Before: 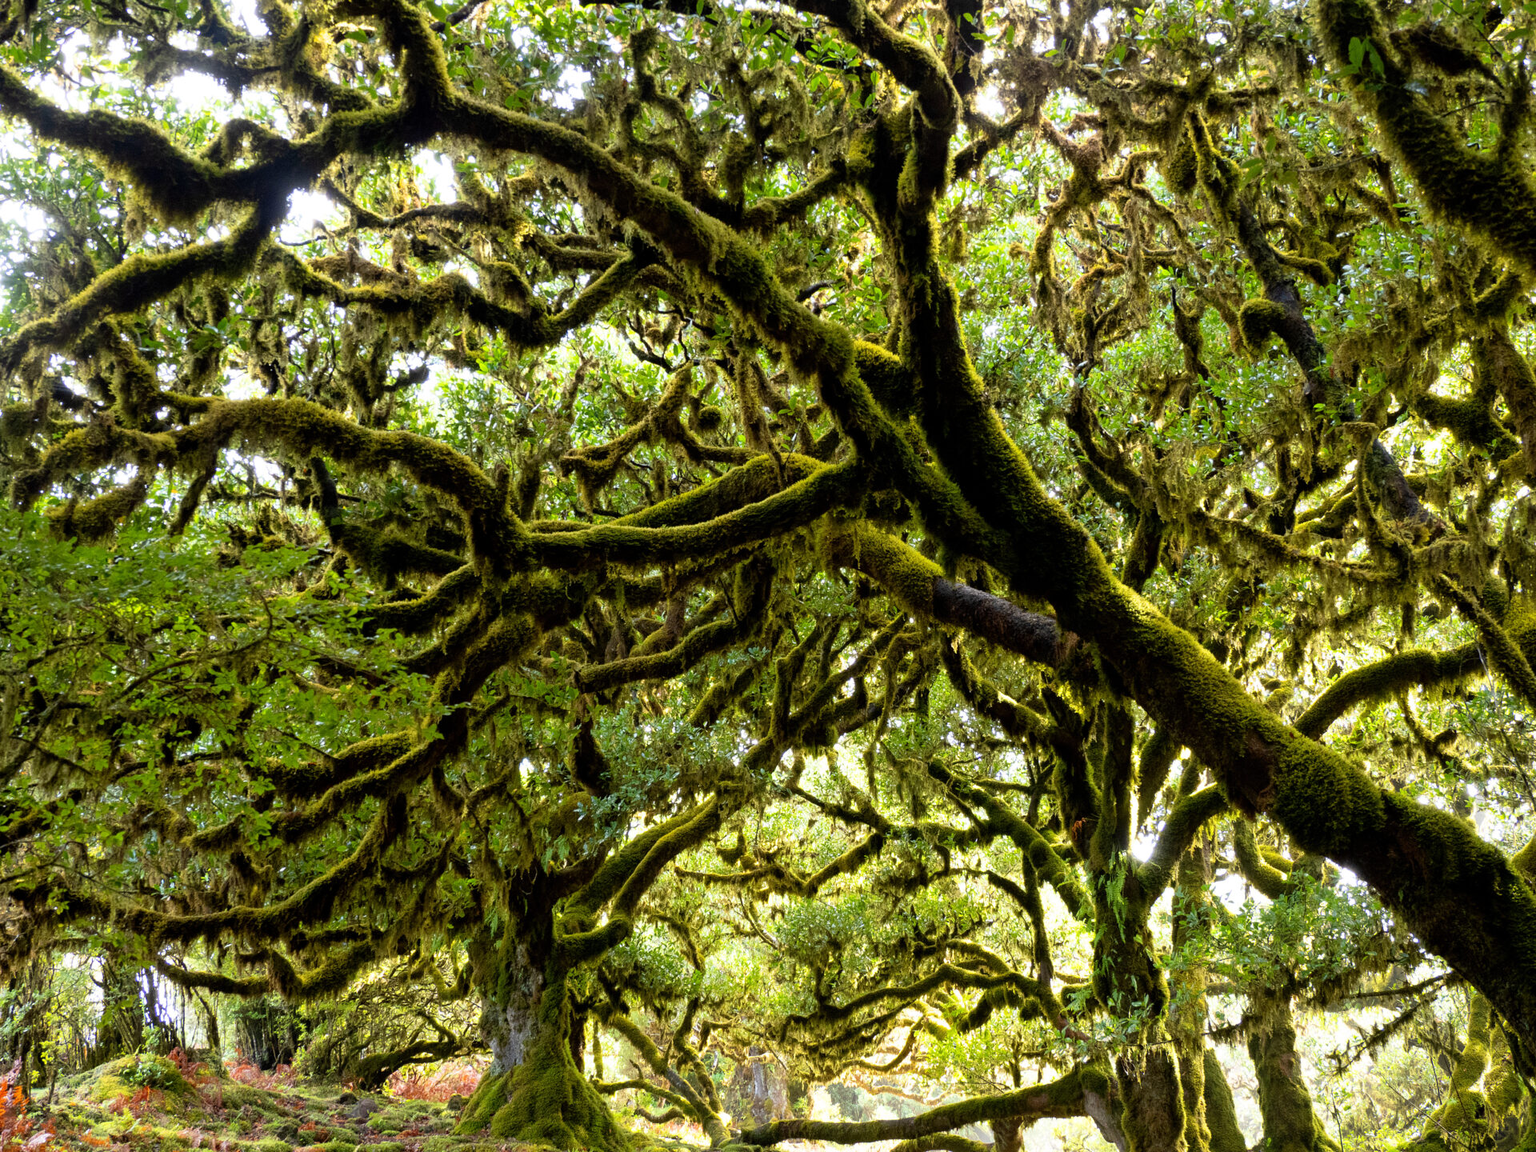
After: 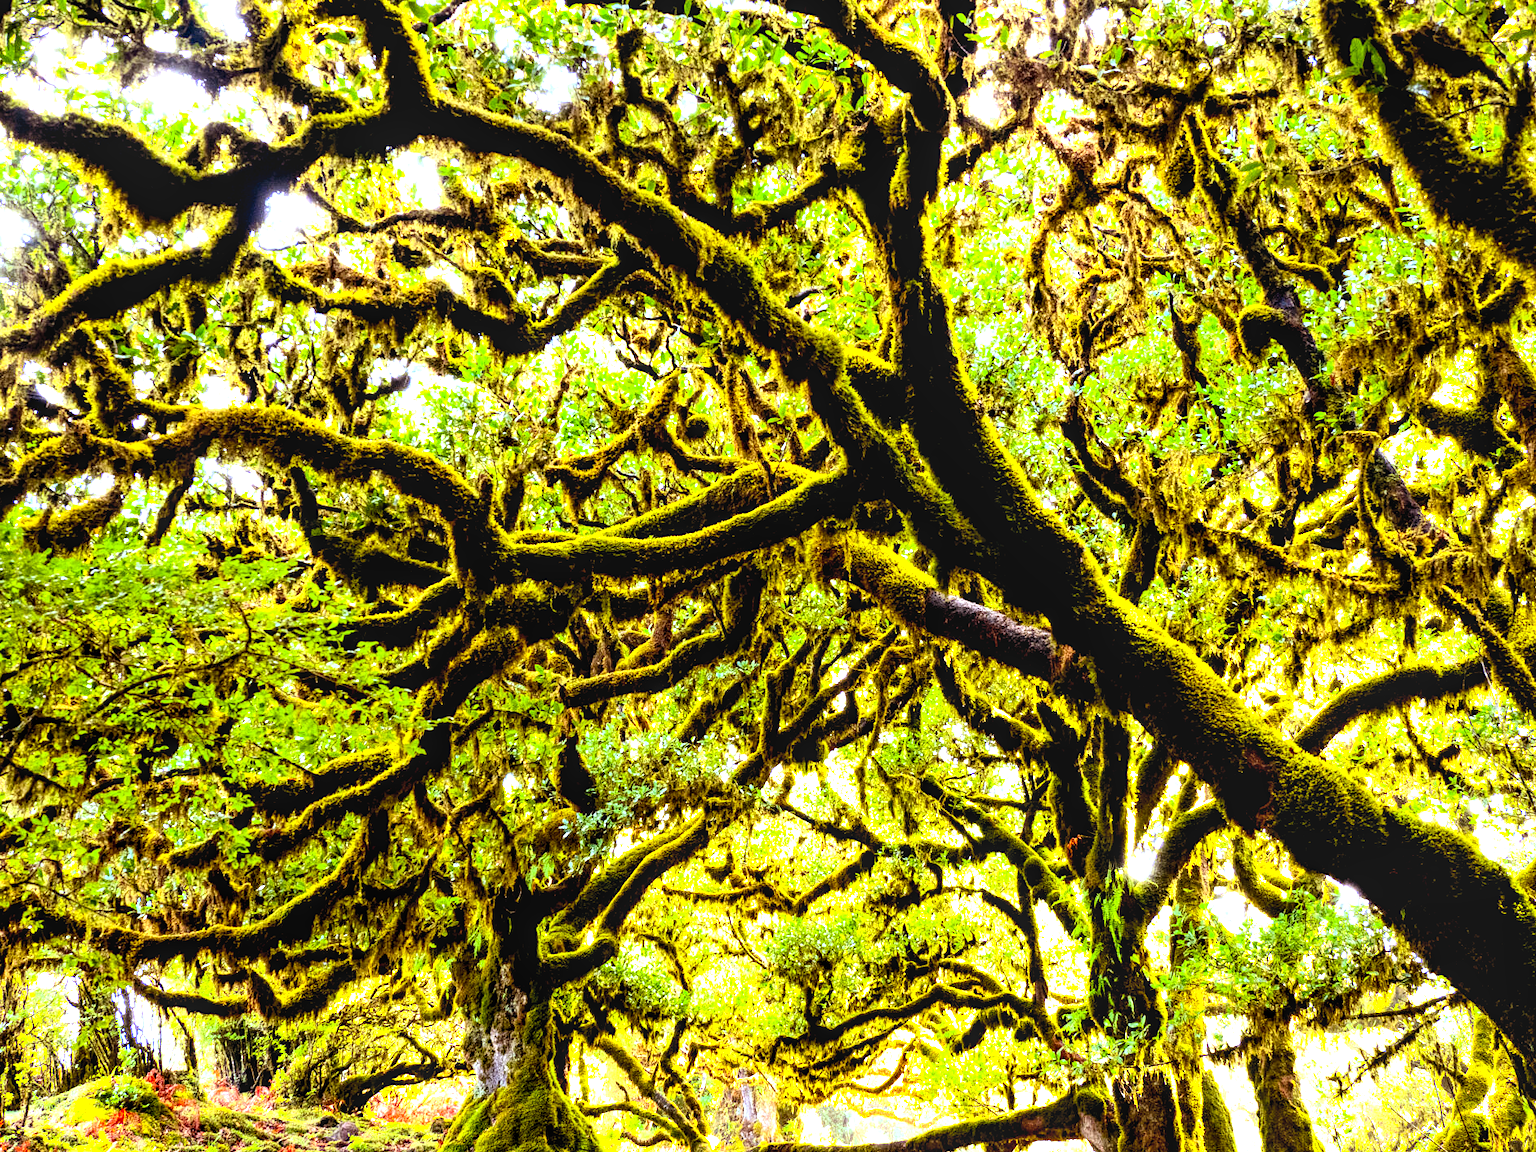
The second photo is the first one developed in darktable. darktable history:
crop: left 1.743%, right 0.268%, bottom 2.011%
rgb levels: mode RGB, independent channels, levels [[0, 0.5, 1], [0, 0.521, 1], [0, 0.536, 1]]
exposure: black level correction 0, exposure 1.1 EV, compensate exposure bias true, compensate highlight preservation false
contrast equalizer: octaves 7, y [[0.6 ×6], [0.55 ×6], [0 ×6], [0 ×6], [0 ×6]]
local contrast: on, module defaults
rotate and perspective: automatic cropping original format, crop left 0, crop top 0
contrast brightness saturation: contrast 0.2, brightness 0.16, saturation 0.22
